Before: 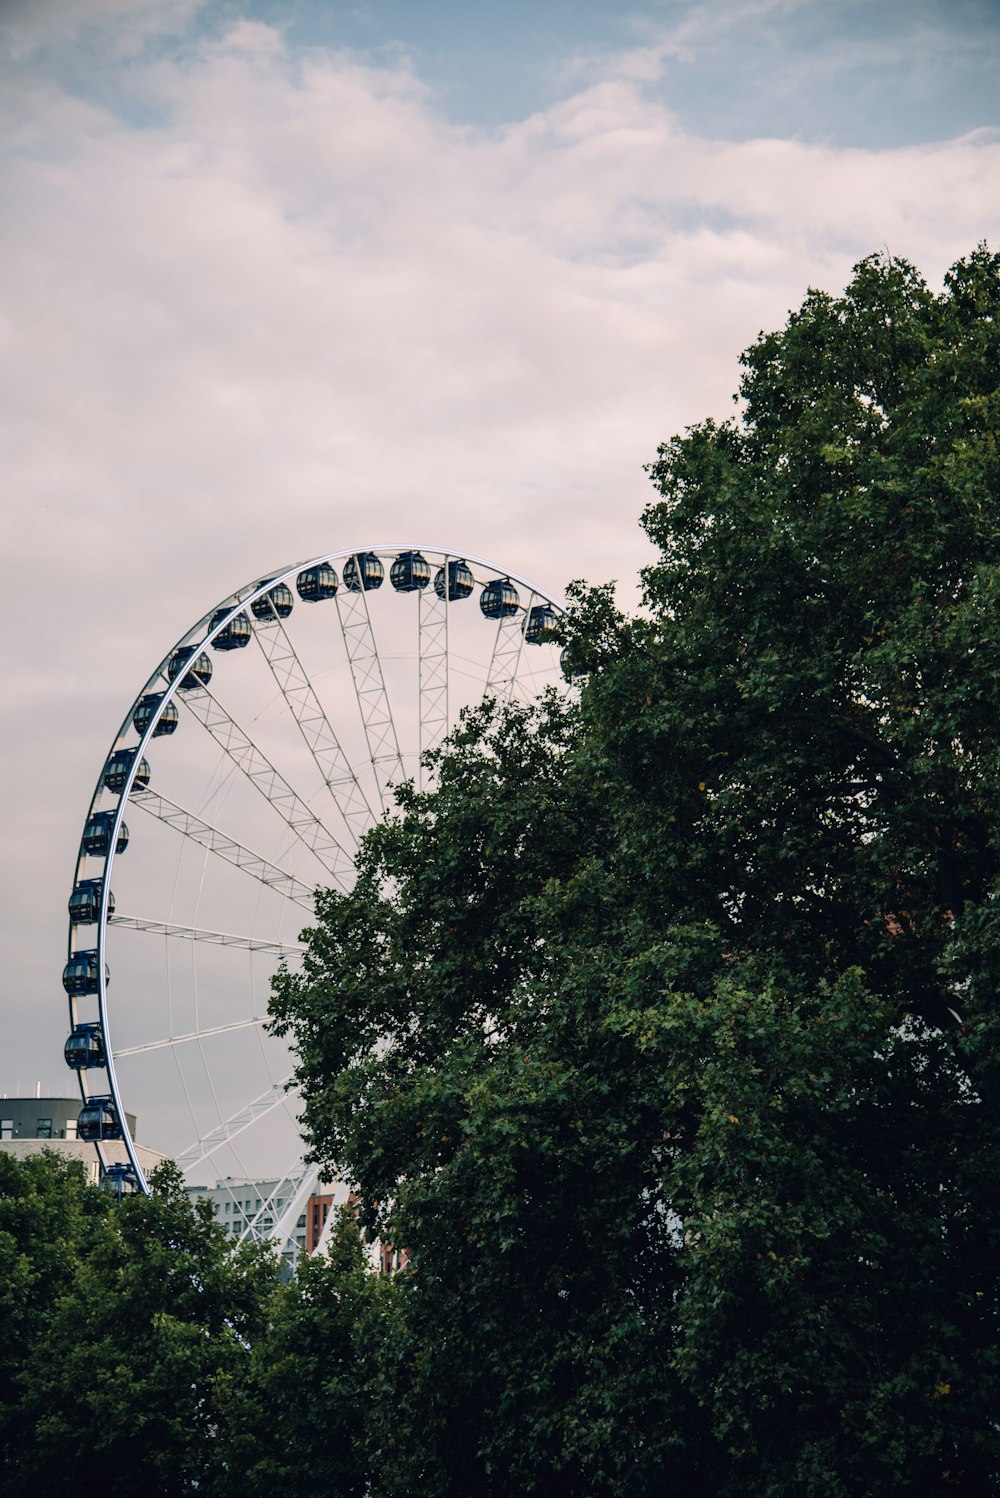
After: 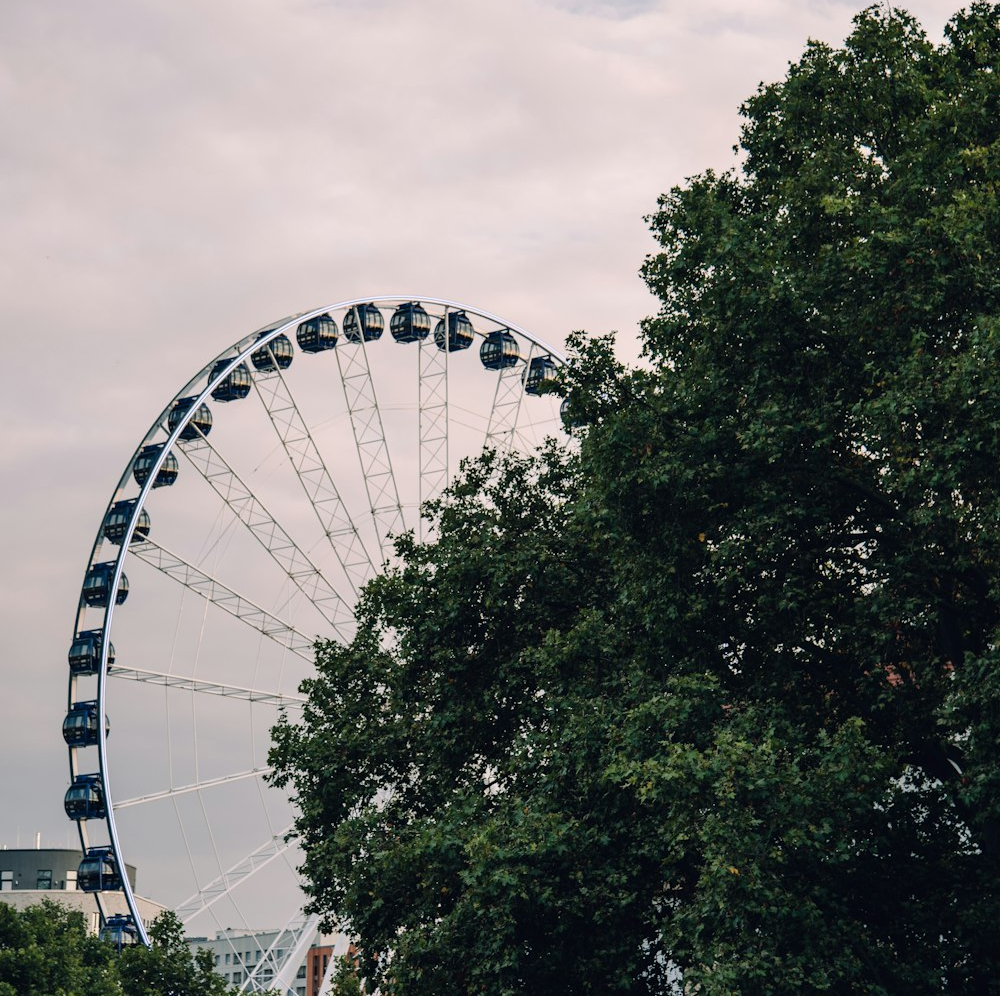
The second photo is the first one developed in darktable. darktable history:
crop: top 16.671%, bottom 16.786%
